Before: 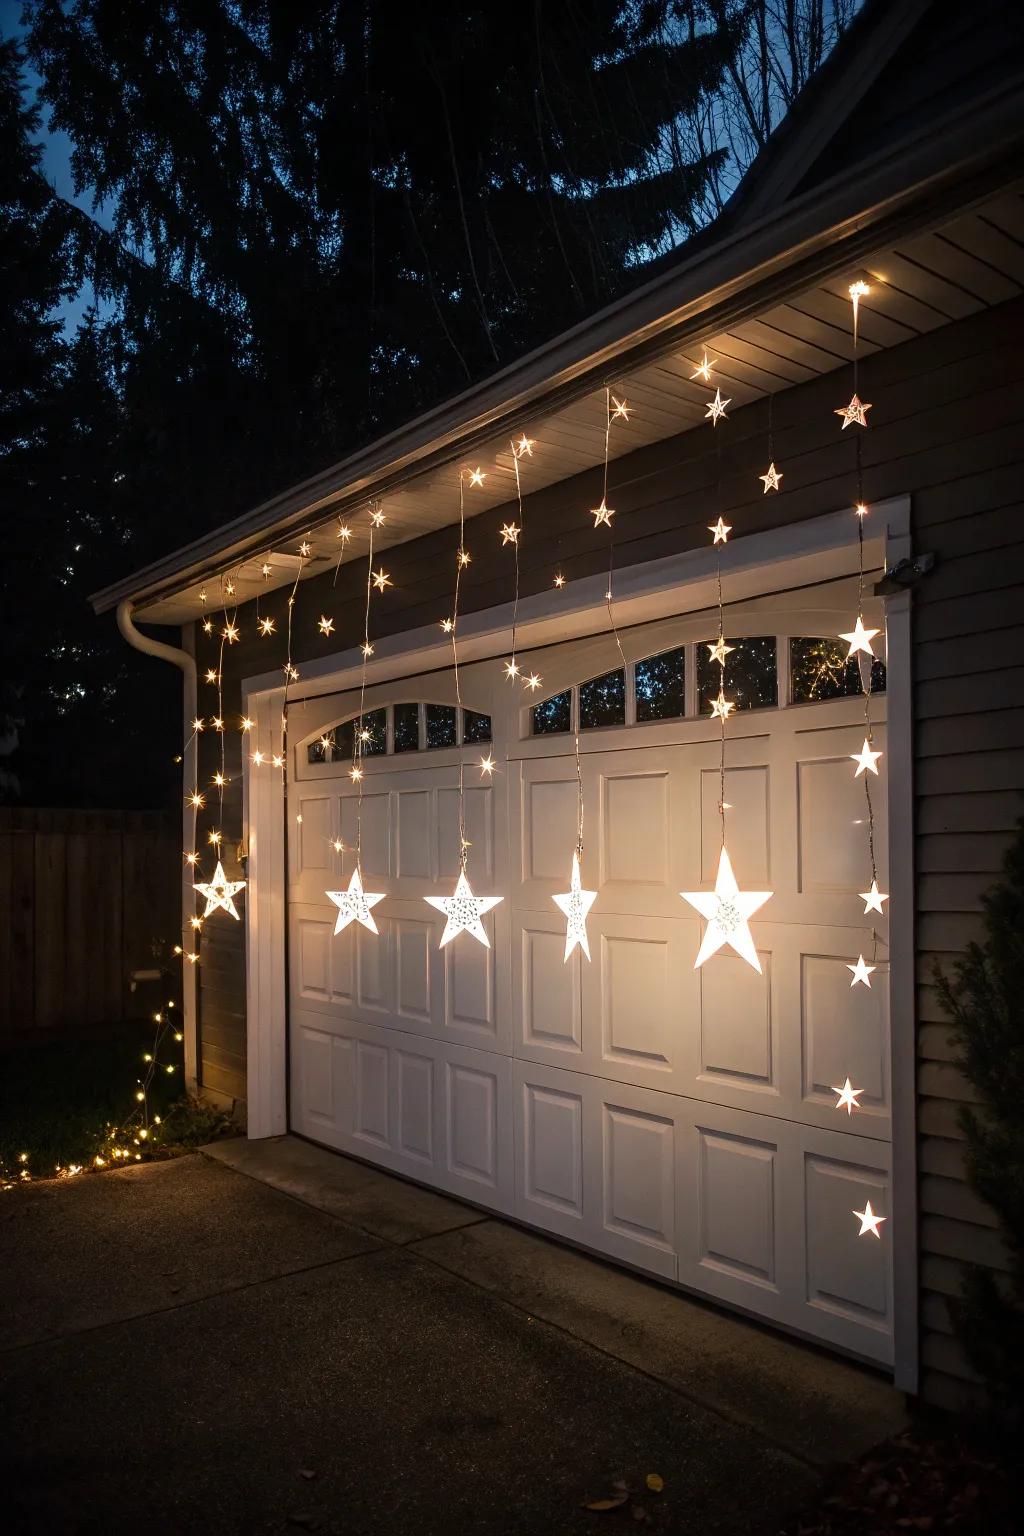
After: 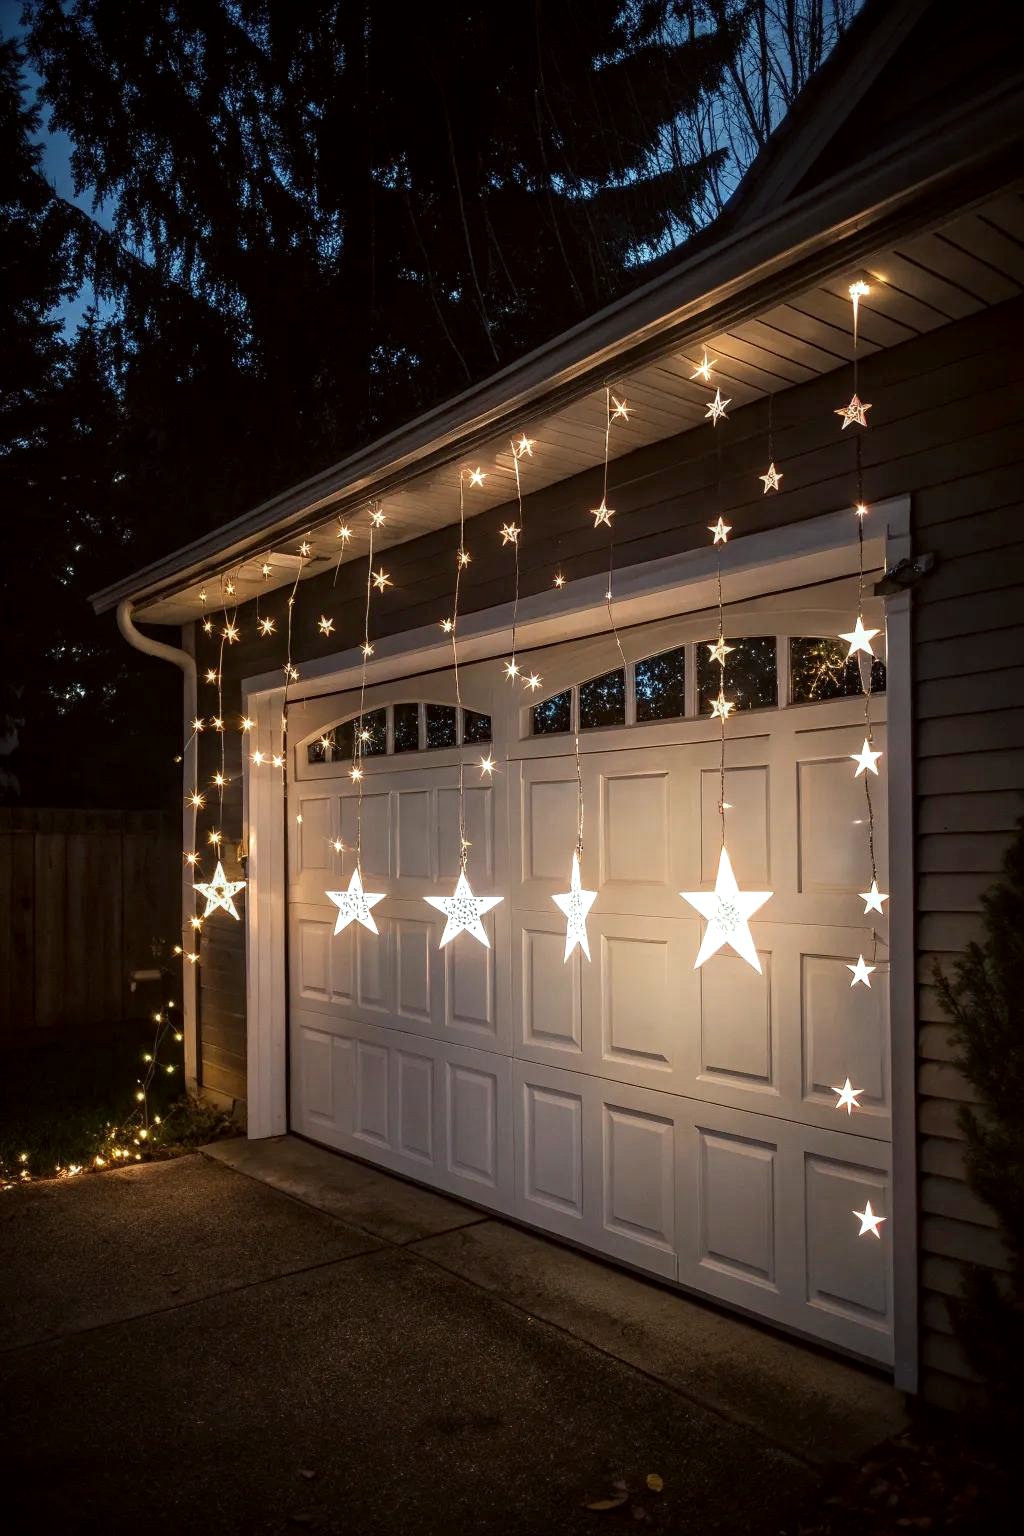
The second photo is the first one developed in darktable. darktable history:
local contrast: on, module defaults
color correction: highlights a* -2.91, highlights b* -2.37, shadows a* 2.03, shadows b* 2.67
vignetting: brightness -0.382, saturation 0.01
